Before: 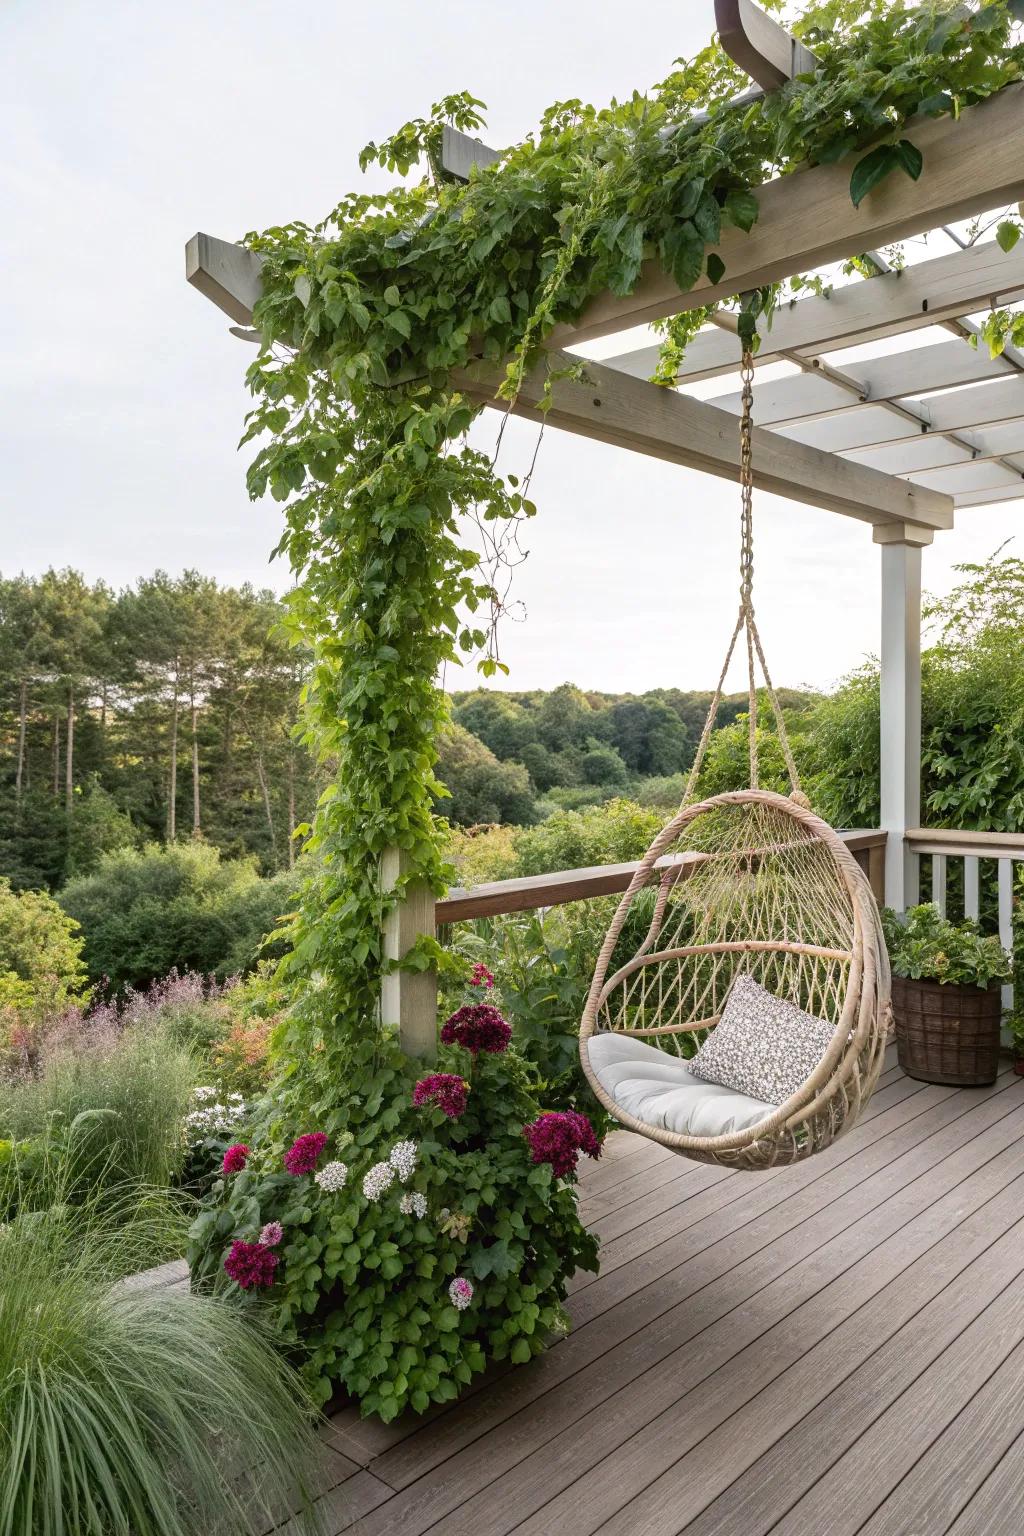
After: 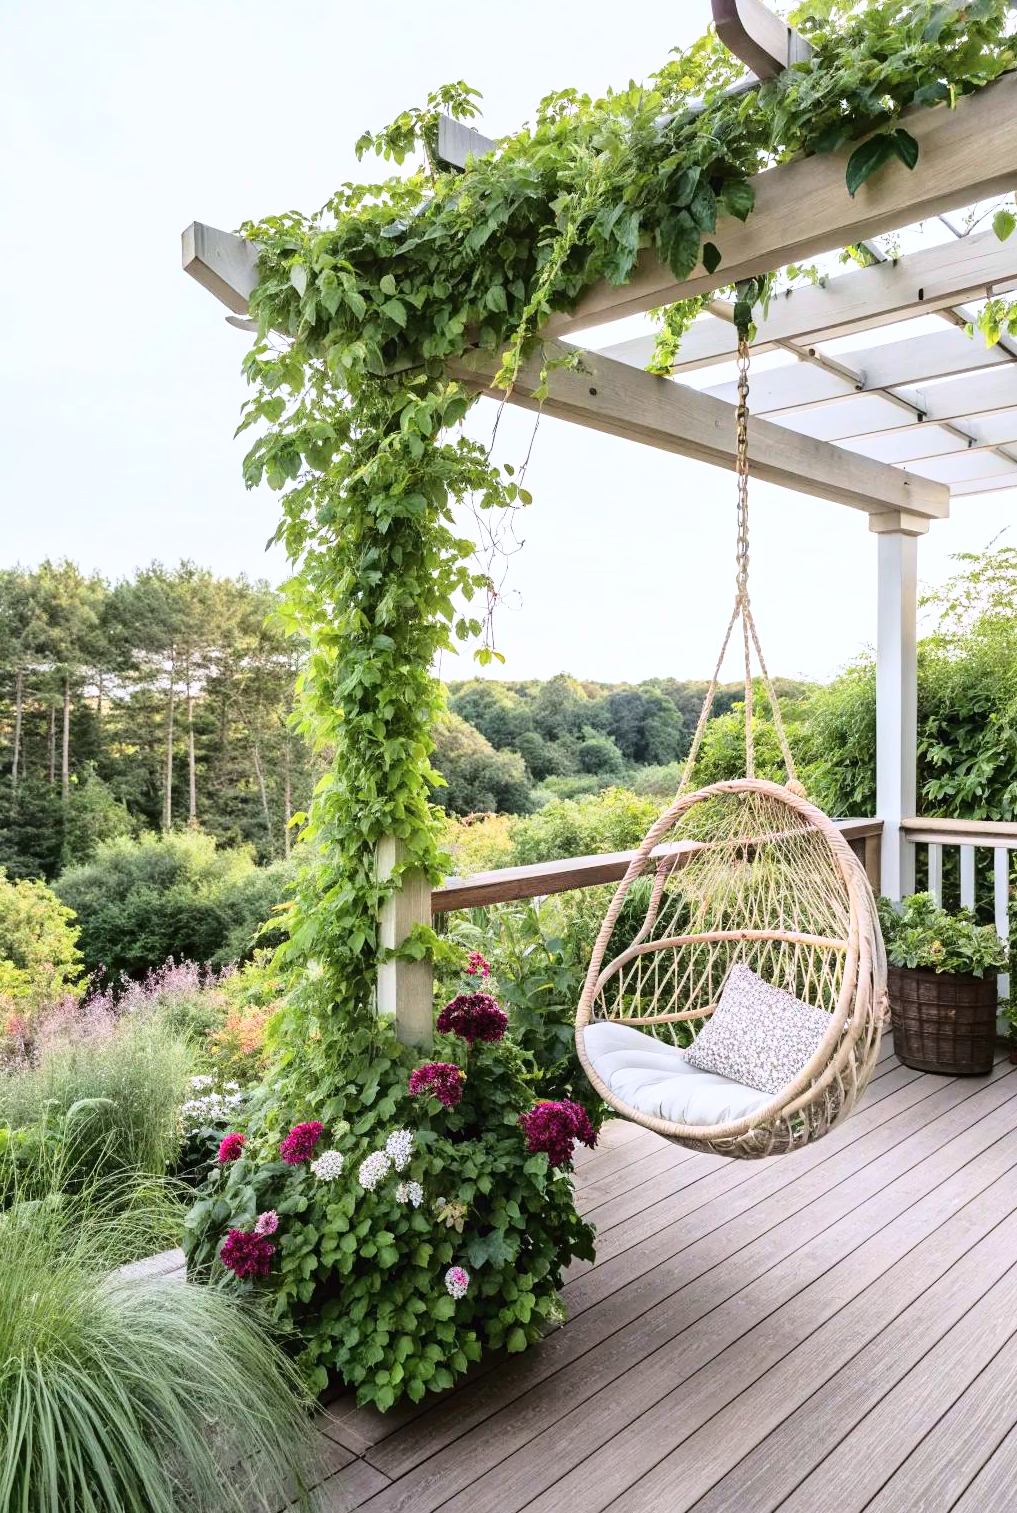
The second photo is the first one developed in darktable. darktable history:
base curve: curves: ch0 [(0, 0) (0.028, 0.03) (0.121, 0.232) (0.46, 0.748) (0.859, 0.968) (1, 1)]
color calibration: illuminant as shot in camera, x 0.358, y 0.373, temperature 4628.91 K
crop: left 0.464%, top 0.723%, right 0.147%, bottom 0.758%
